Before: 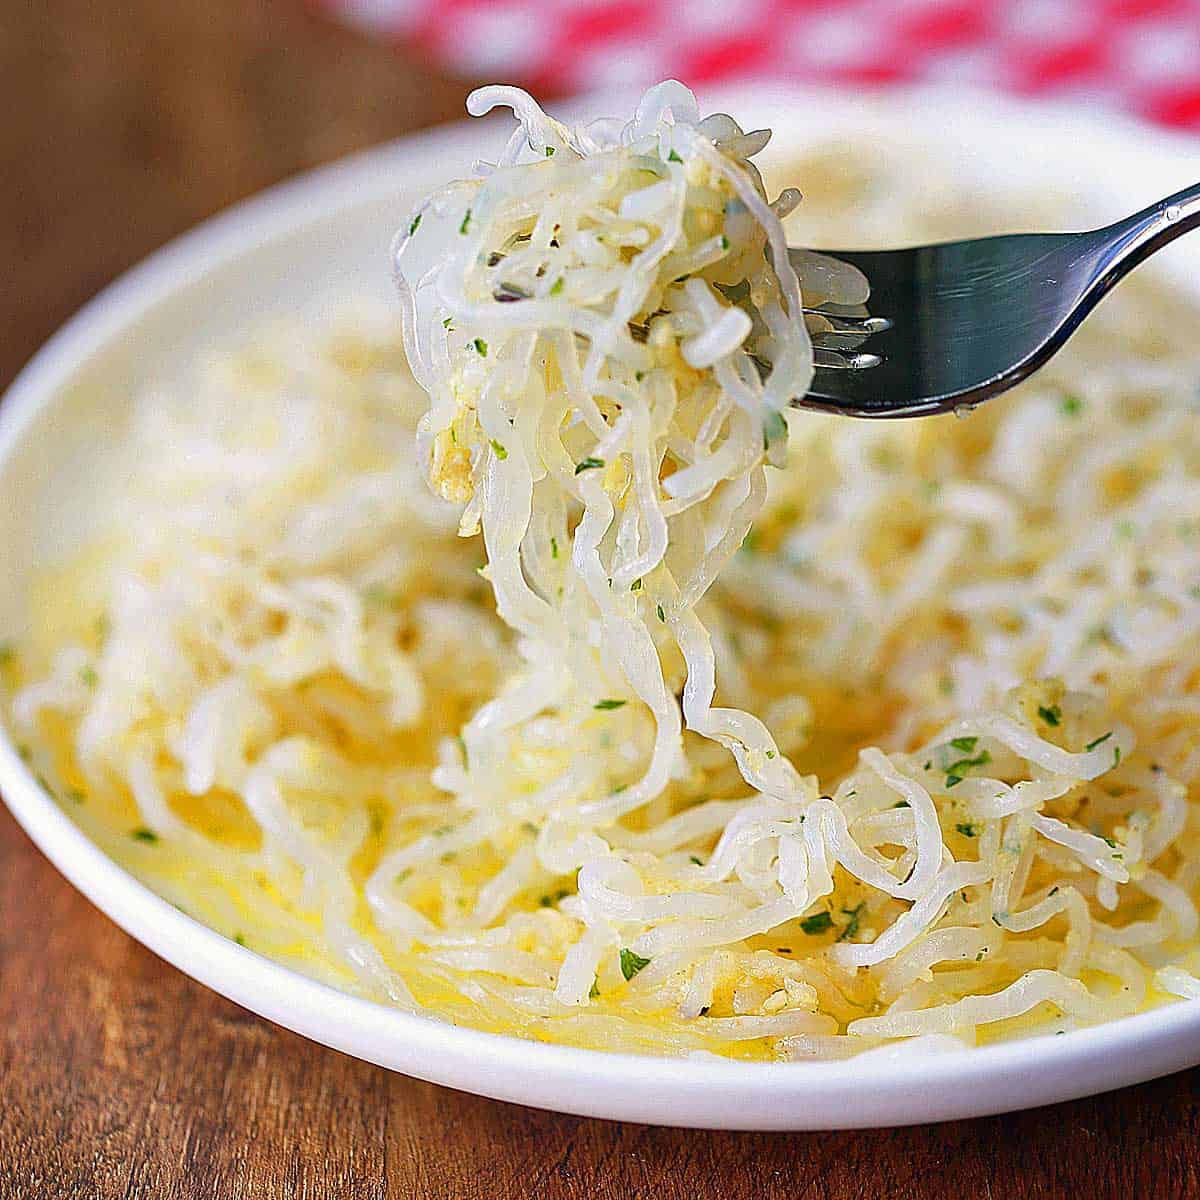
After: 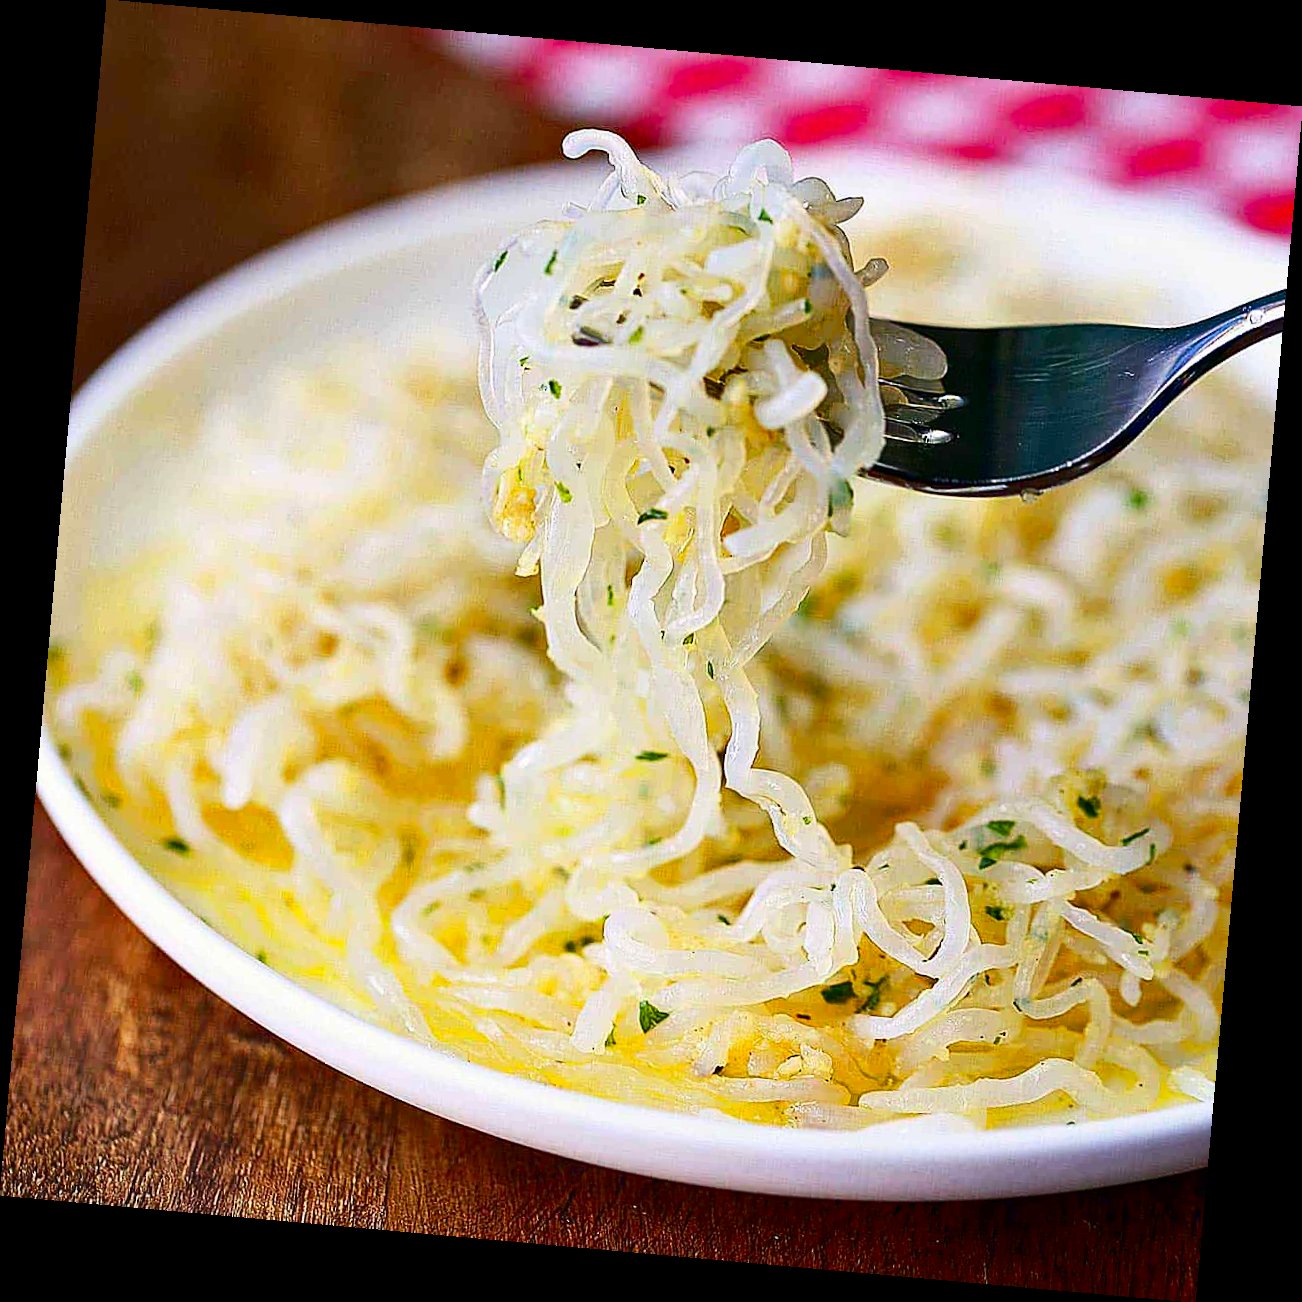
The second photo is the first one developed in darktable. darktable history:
contrast brightness saturation: contrast 0.21, brightness -0.11, saturation 0.21
rotate and perspective: rotation 5.12°, automatic cropping off
